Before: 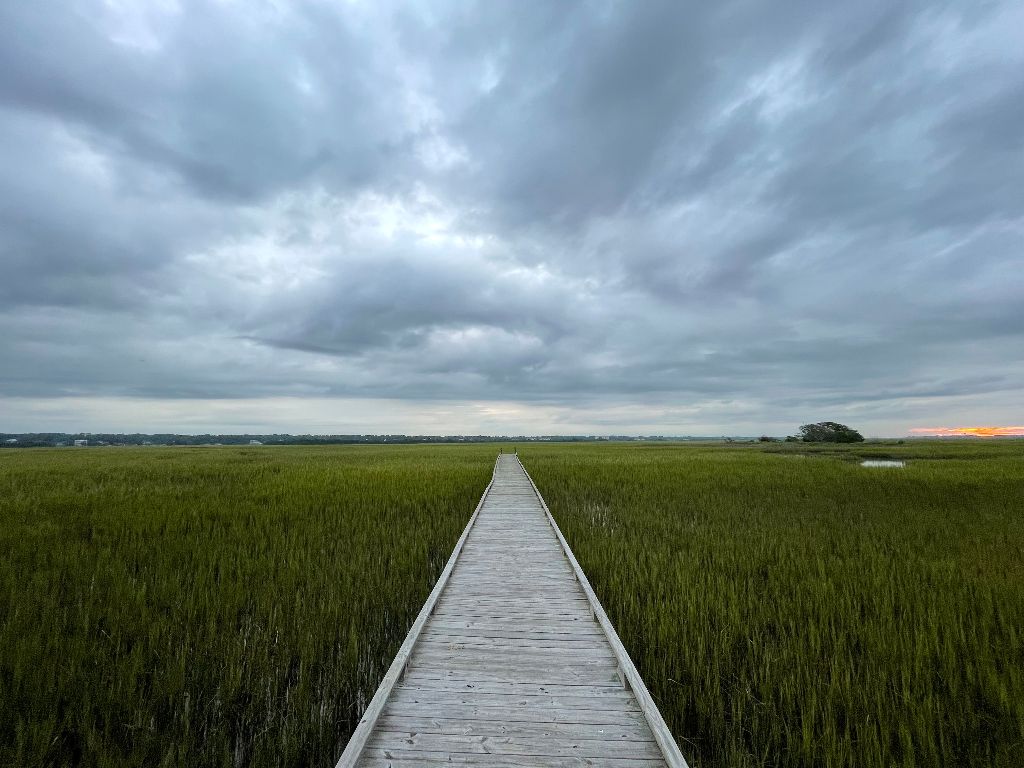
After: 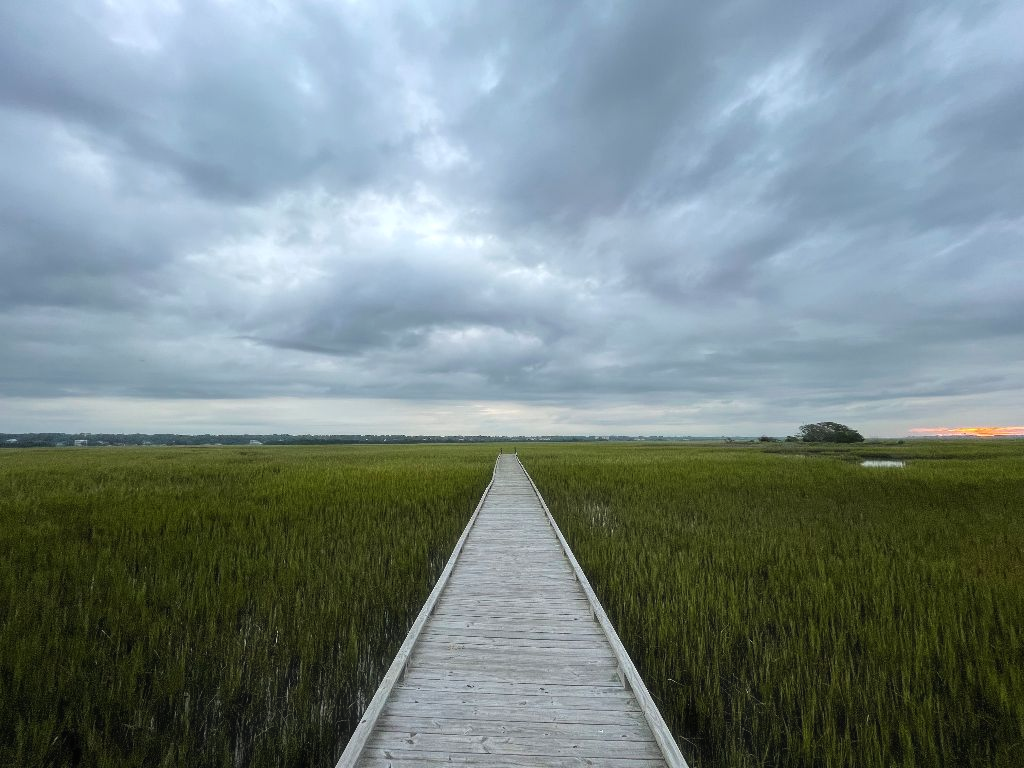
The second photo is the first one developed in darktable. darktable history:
bloom: size 9%, threshold 100%, strength 7%
sharpen: radius 5.325, amount 0.312, threshold 26.433
haze removal: strength -0.1, adaptive false
